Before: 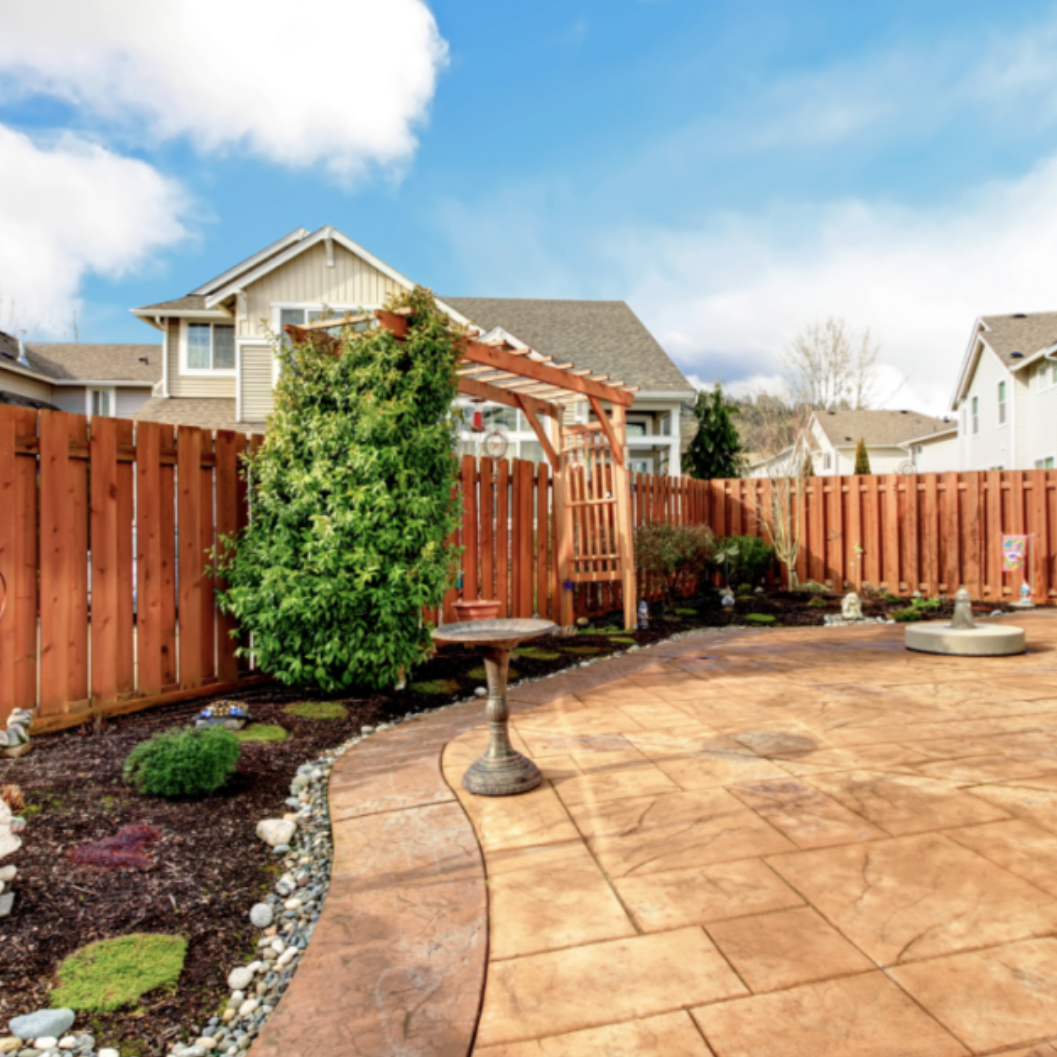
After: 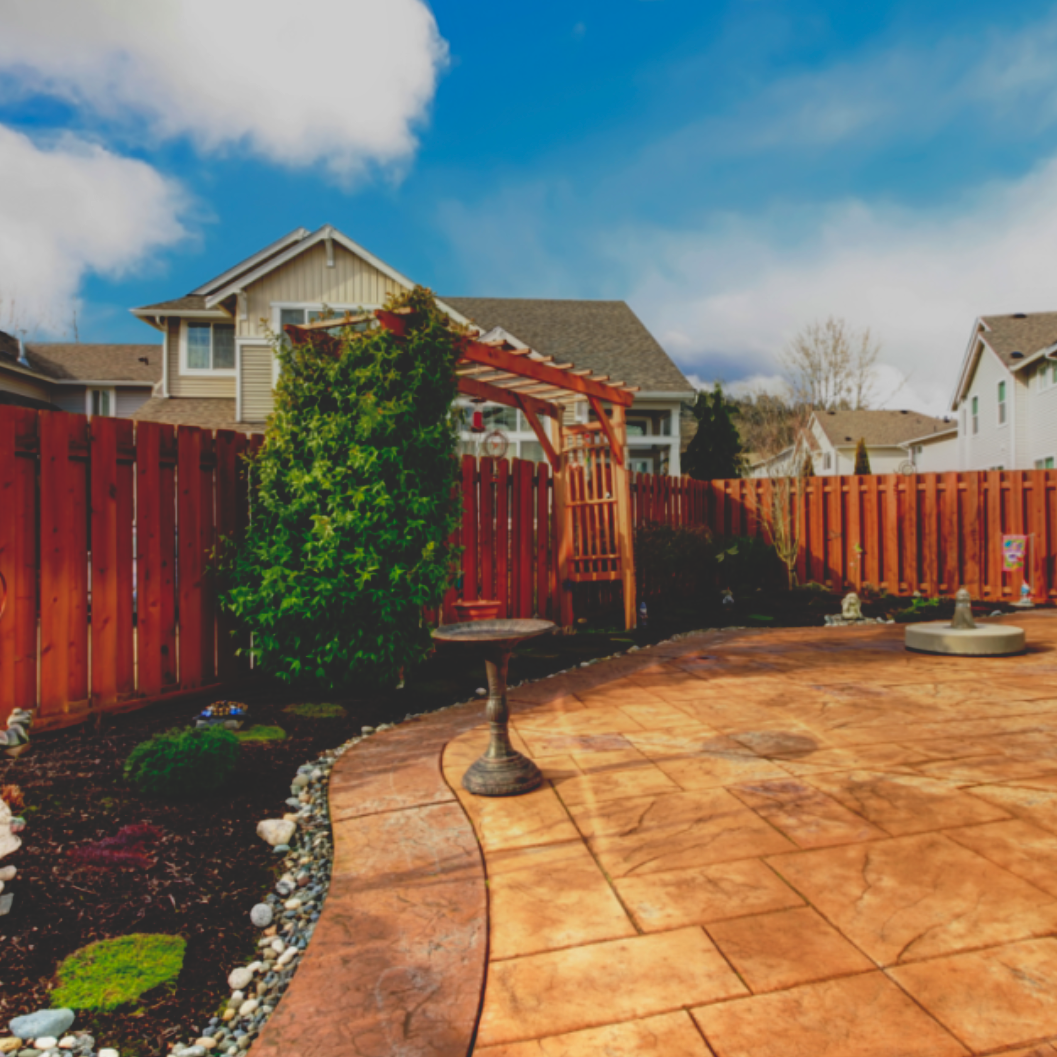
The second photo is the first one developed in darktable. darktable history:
contrast equalizer: y [[0.5, 0.488, 0.462, 0.461, 0.491, 0.5], [0.5 ×6], [0.5 ×6], [0 ×6], [0 ×6]]
graduated density: rotation 5.63°, offset 76.9
base curve: curves: ch0 [(0, 0.02) (0.083, 0.036) (1, 1)], preserve colors none
